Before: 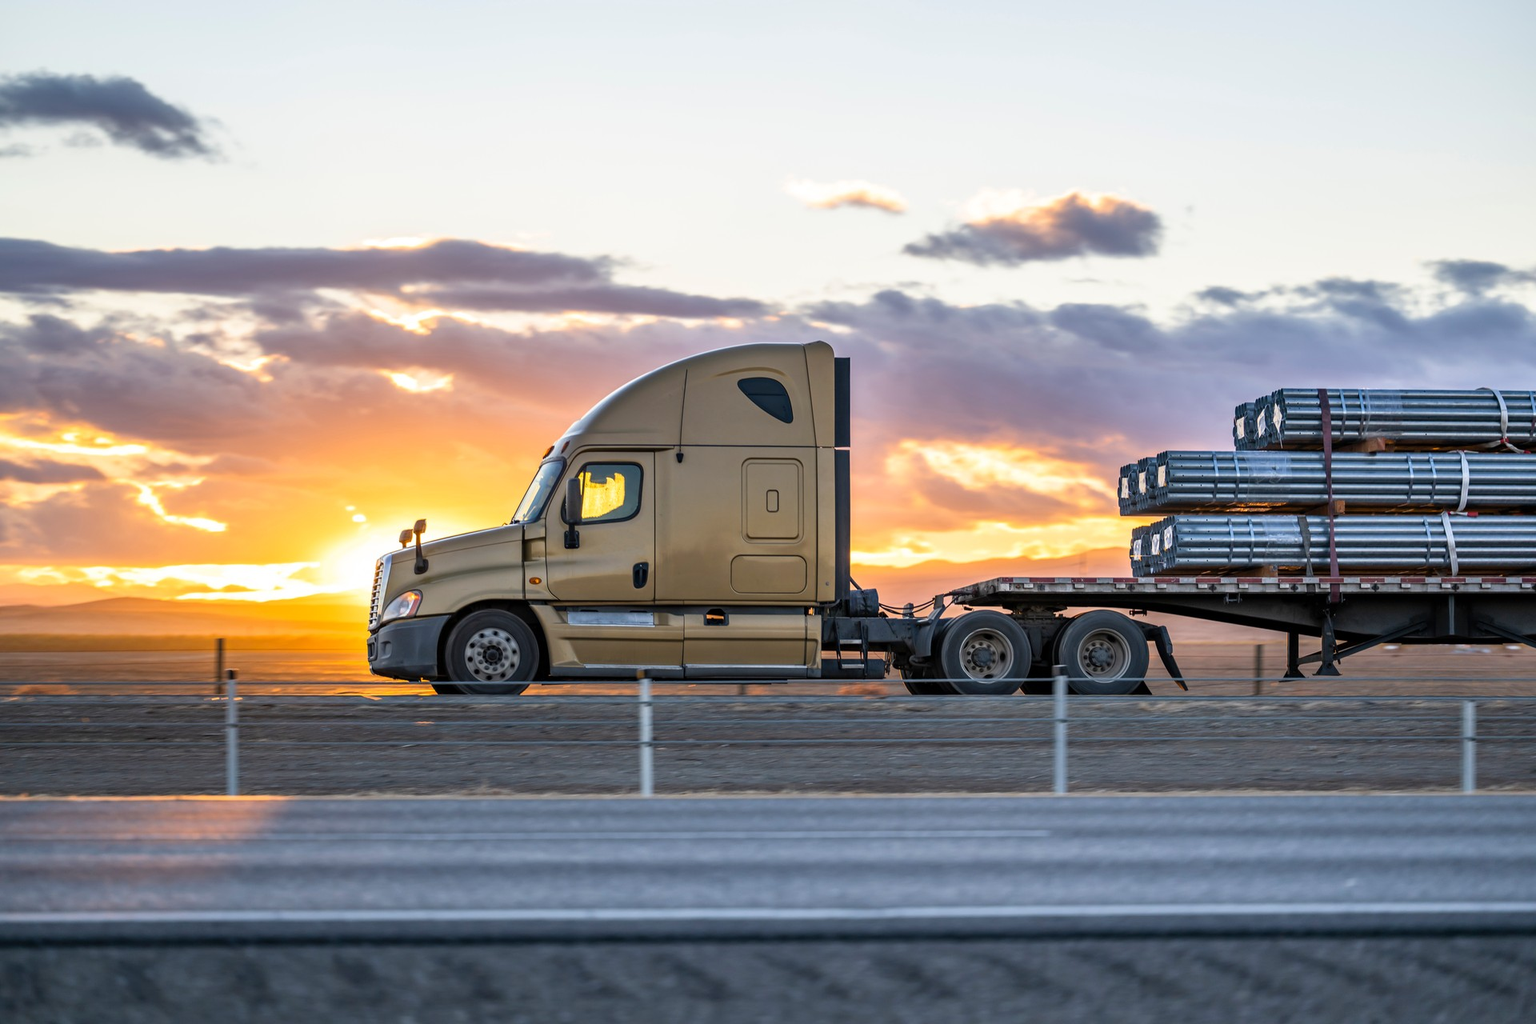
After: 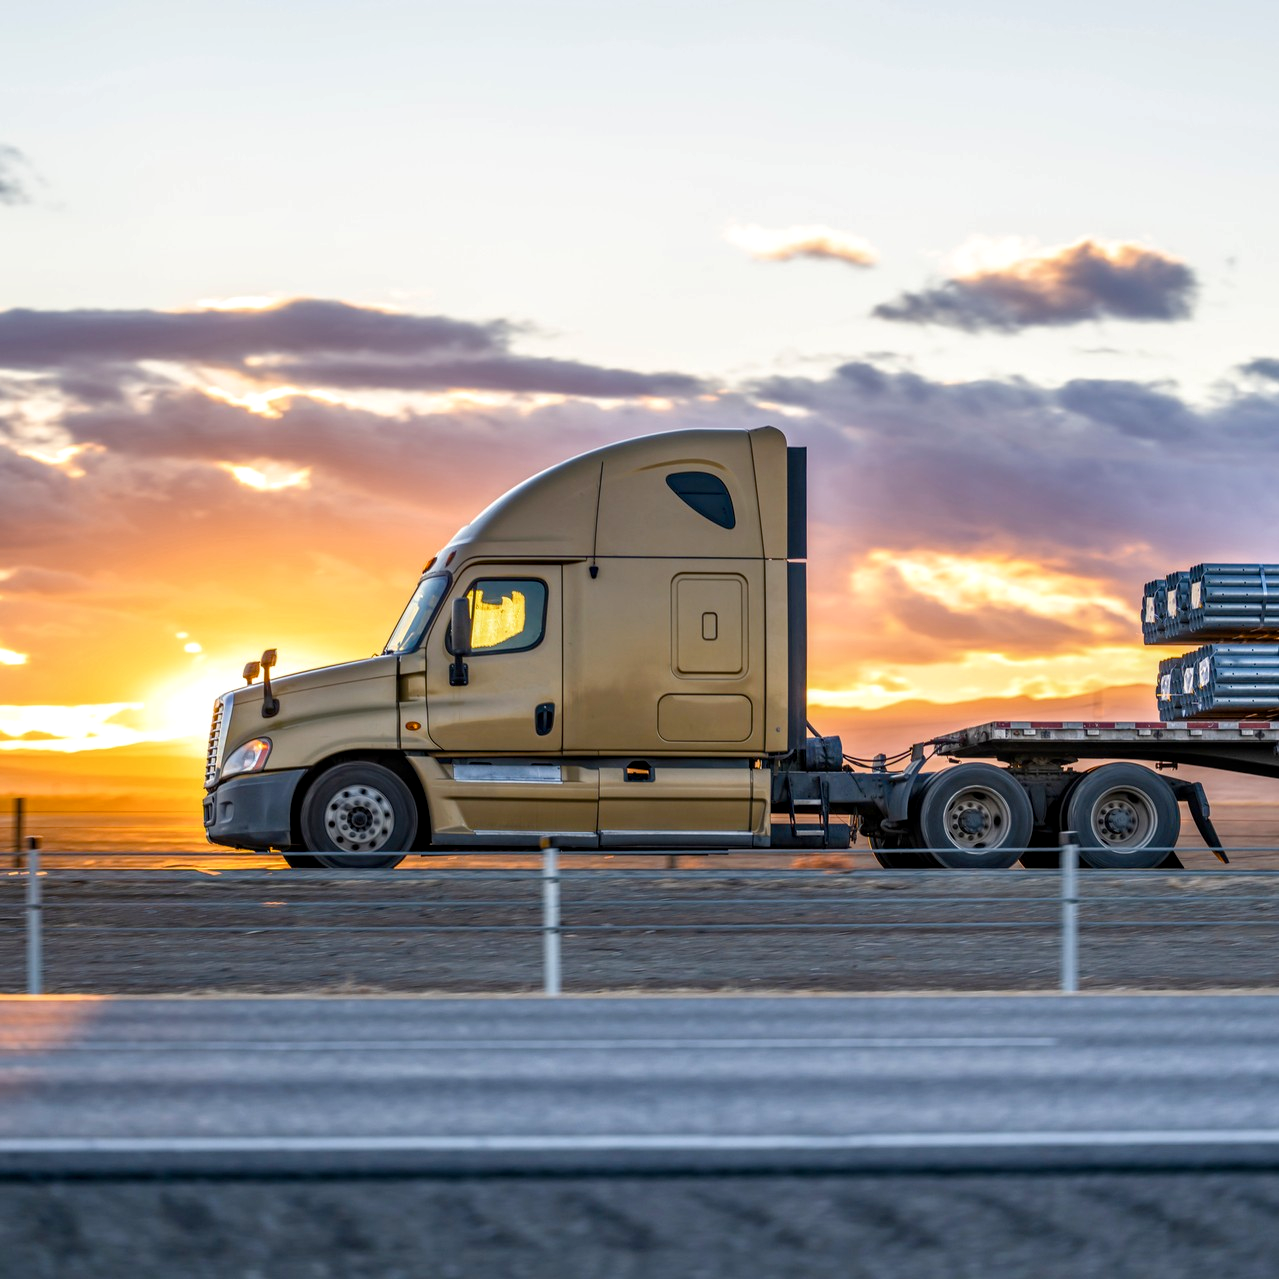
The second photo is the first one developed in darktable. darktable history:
local contrast: on, module defaults
crop and rotate: left 13.342%, right 19.991%
color balance rgb: perceptual saturation grading › global saturation 20%, perceptual saturation grading › highlights -25%, perceptual saturation grading › shadows 25%
